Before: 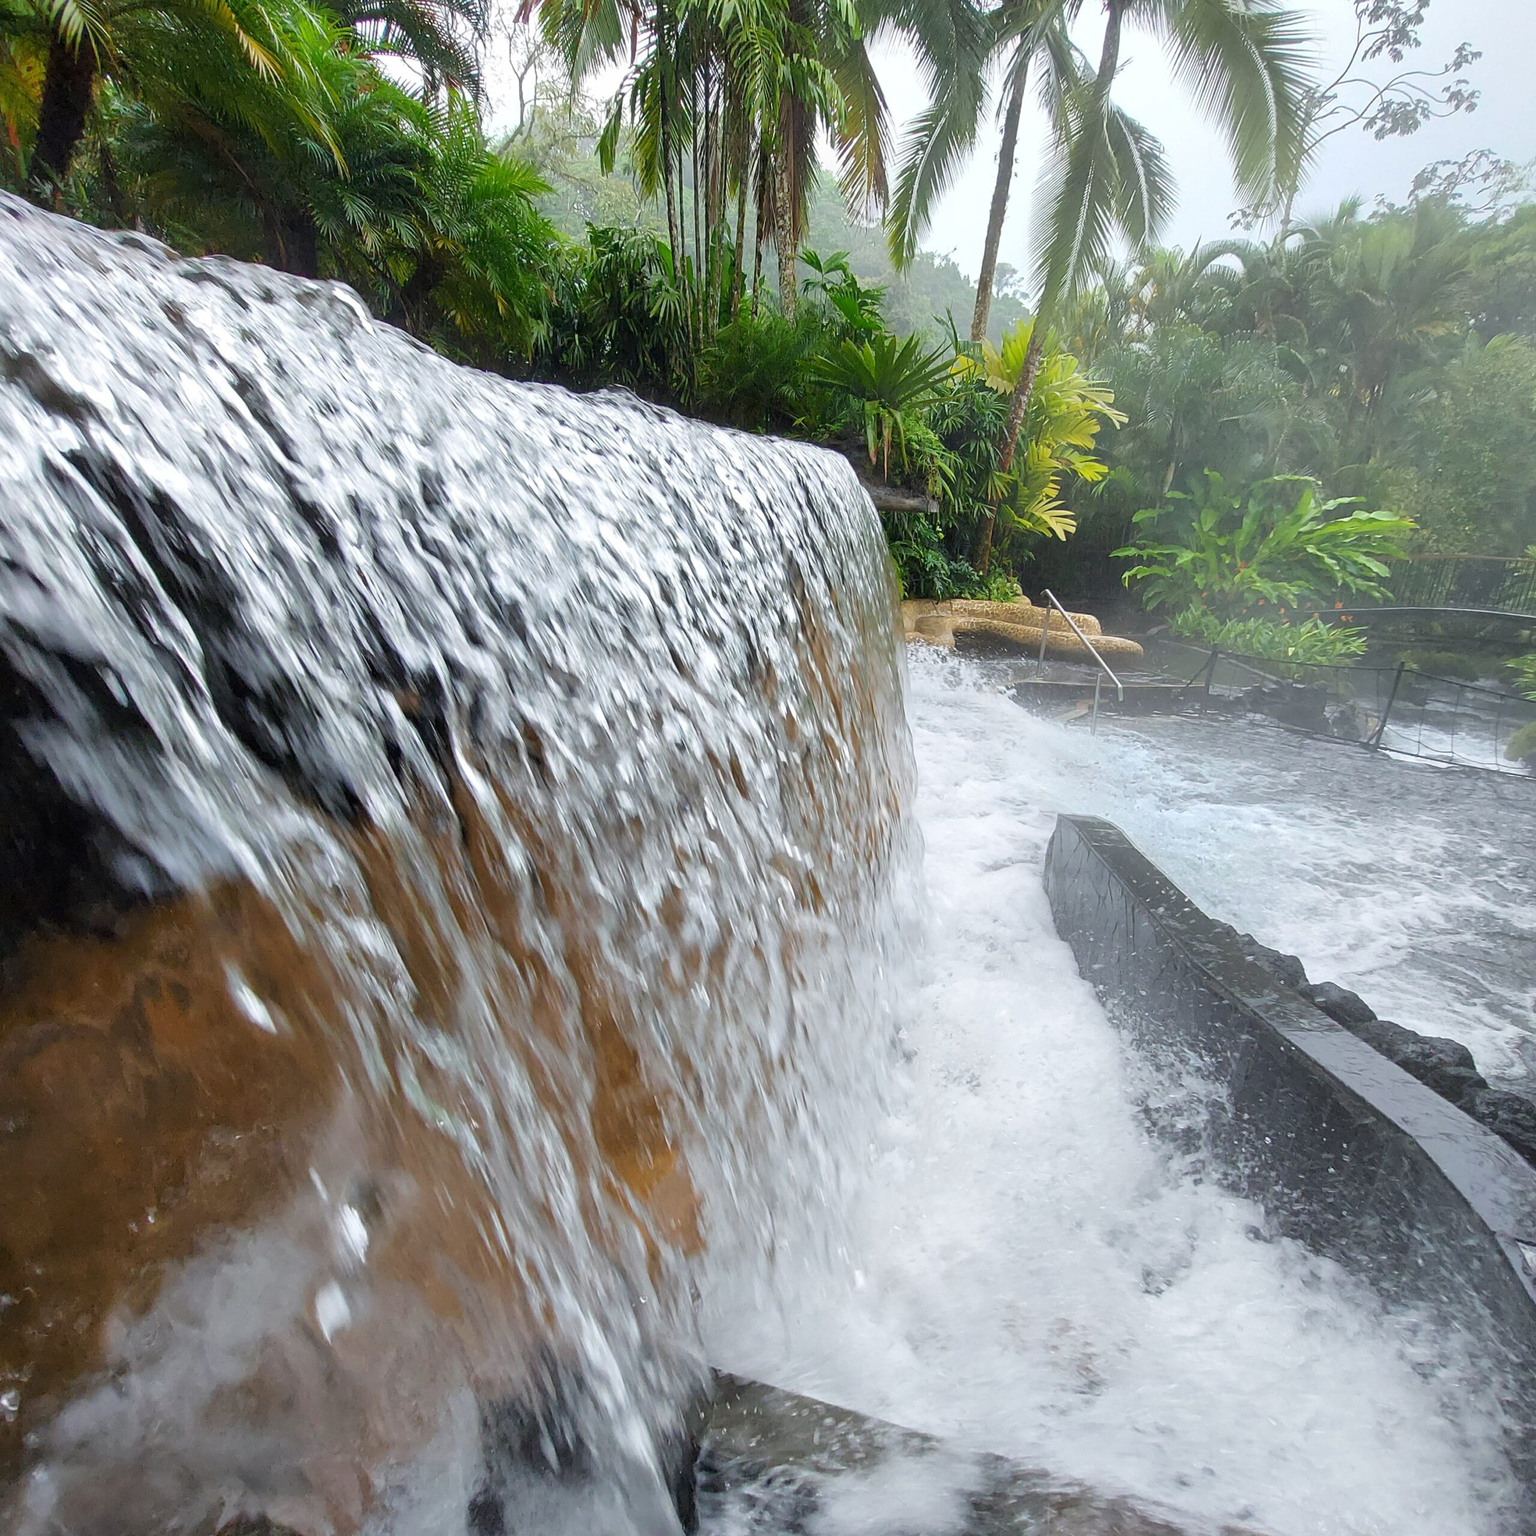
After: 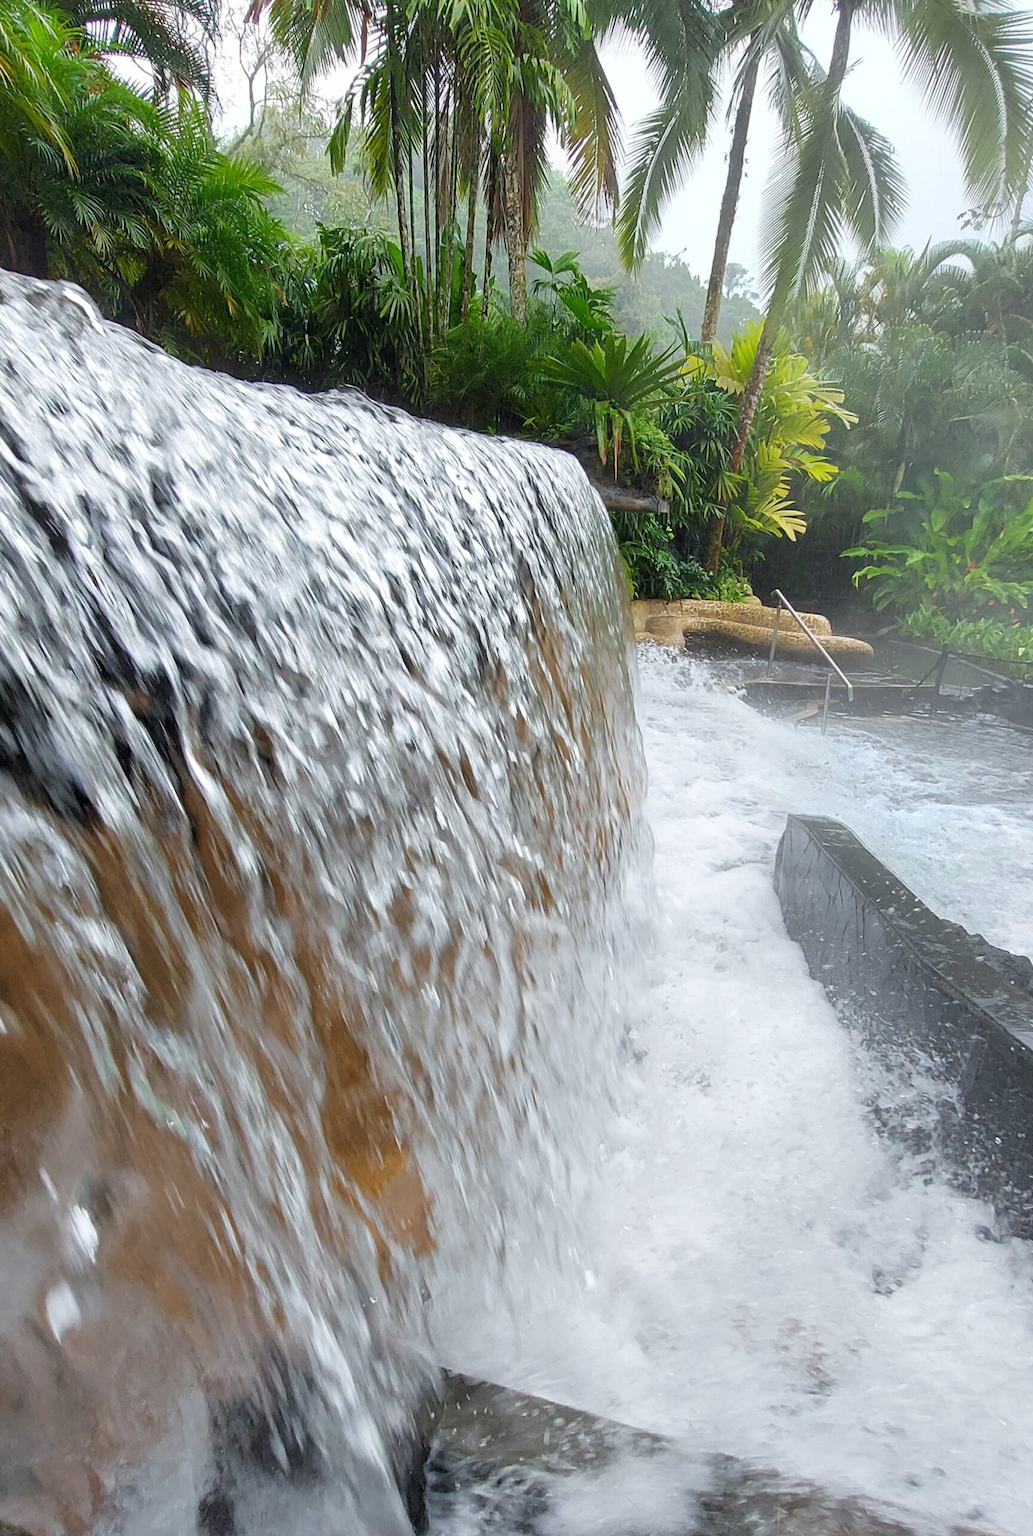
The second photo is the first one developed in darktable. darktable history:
crop and rotate: left 17.589%, right 15.106%
